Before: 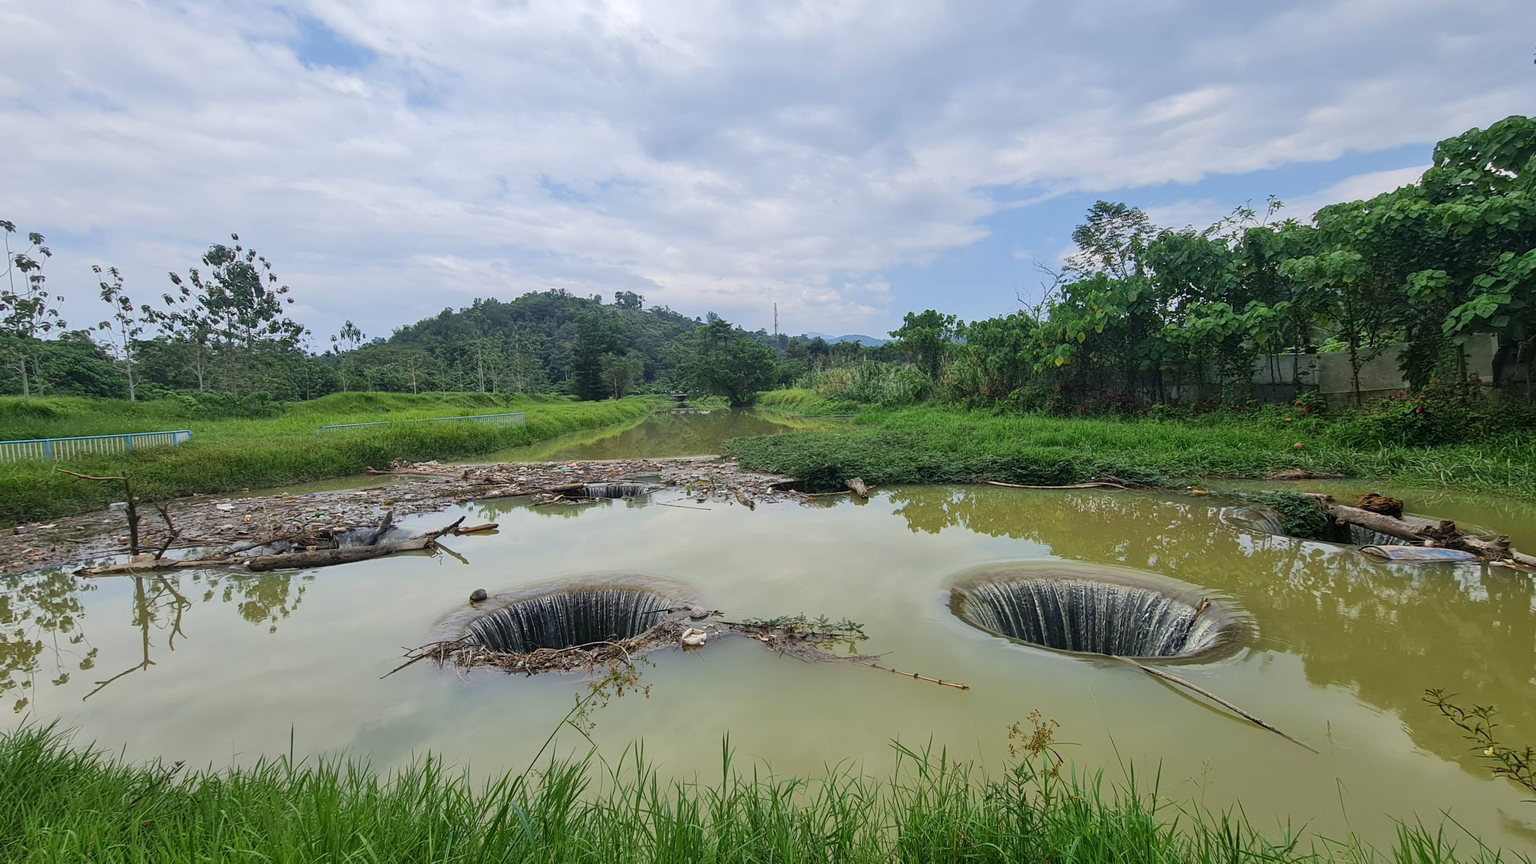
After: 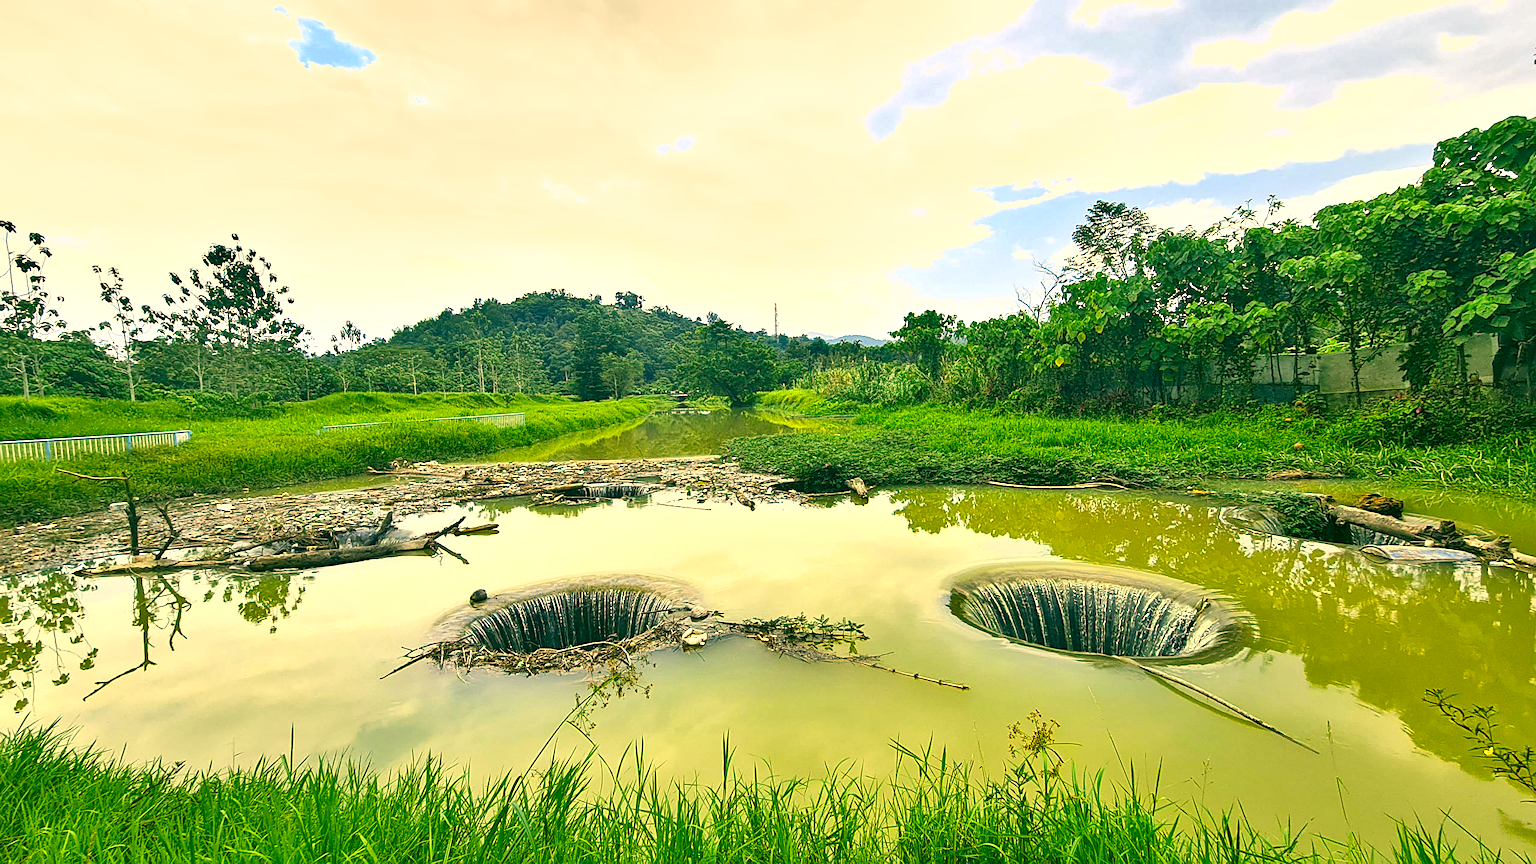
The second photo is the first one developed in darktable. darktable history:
color correction: highlights a* 5.65, highlights b* 33.21, shadows a* -25.7, shadows b* 3.88
color balance rgb: perceptual saturation grading › global saturation 19.737%
exposure: black level correction 0, exposure 1.105 EV, compensate exposure bias true, compensate highlight preservation false
shadows and highlights: low approximation 0.01, soften with gaussian
sharpen: on, module defaults
